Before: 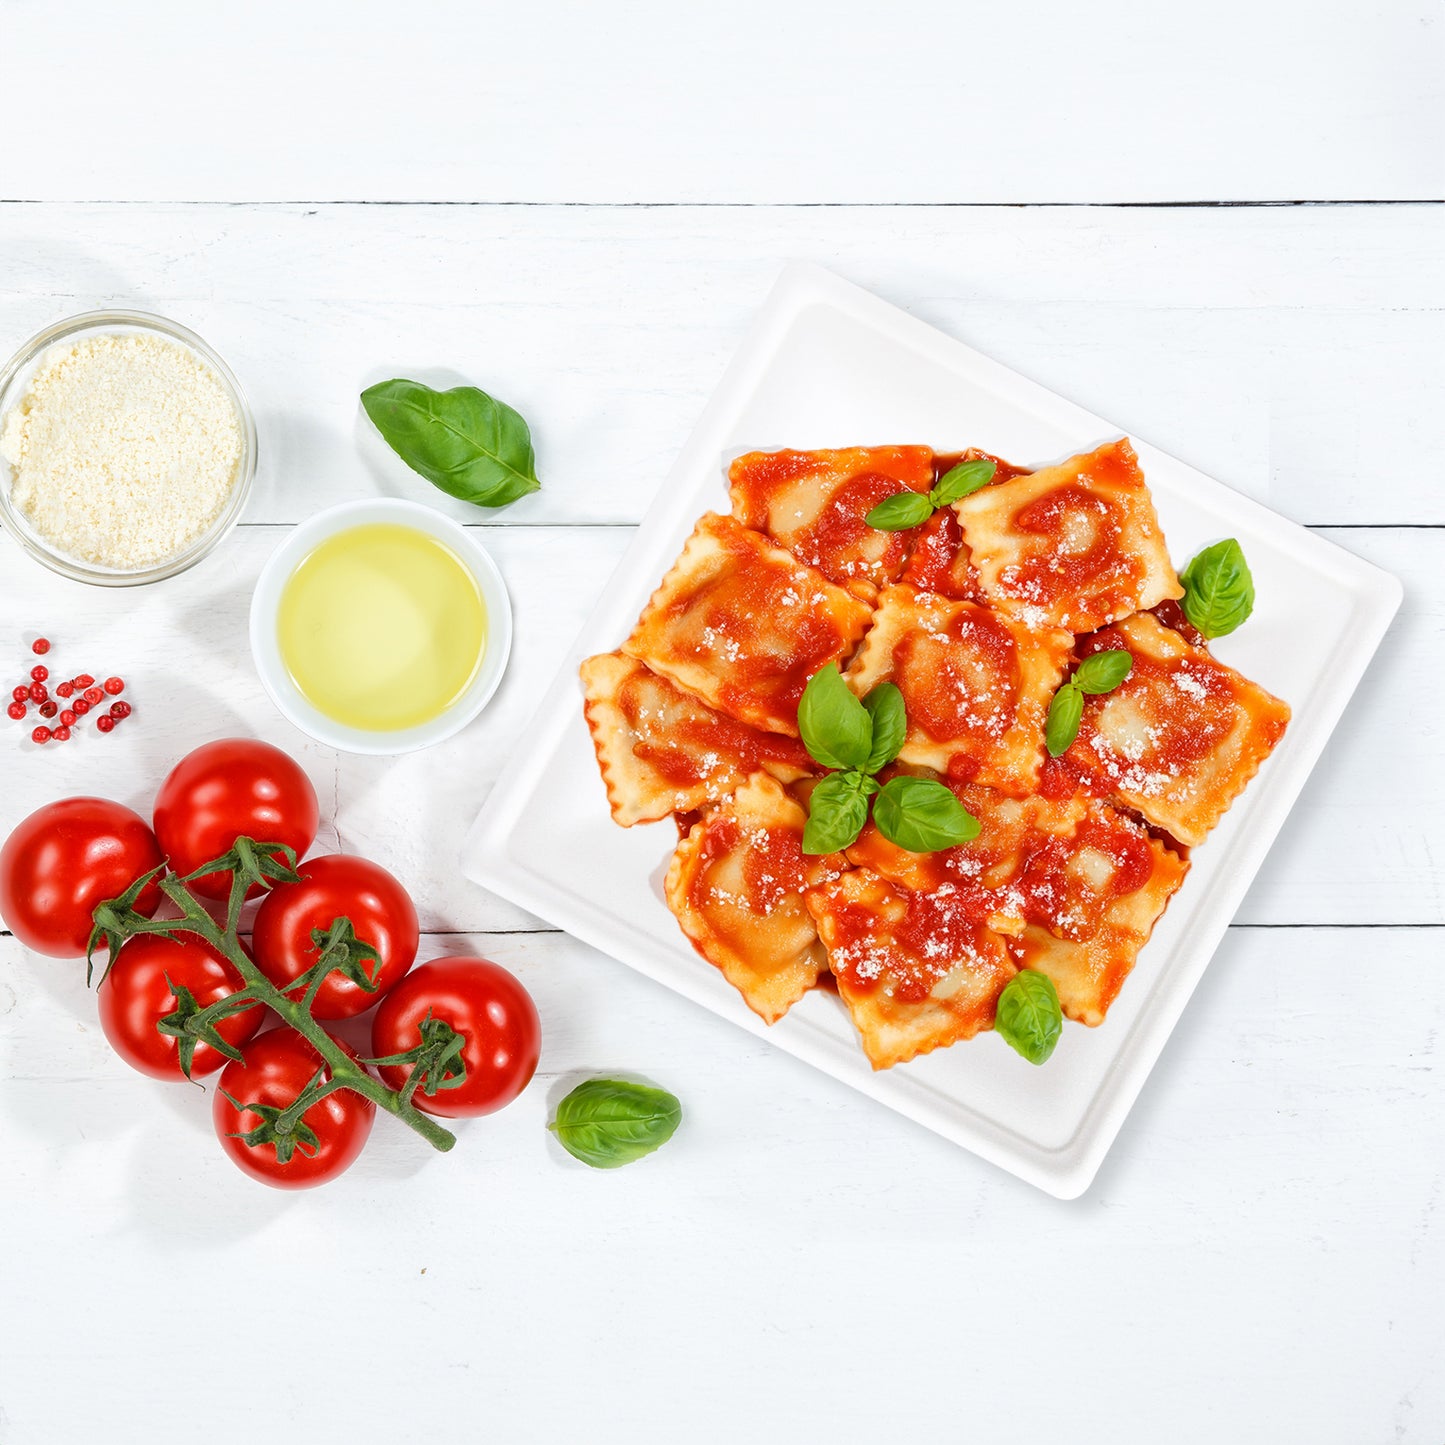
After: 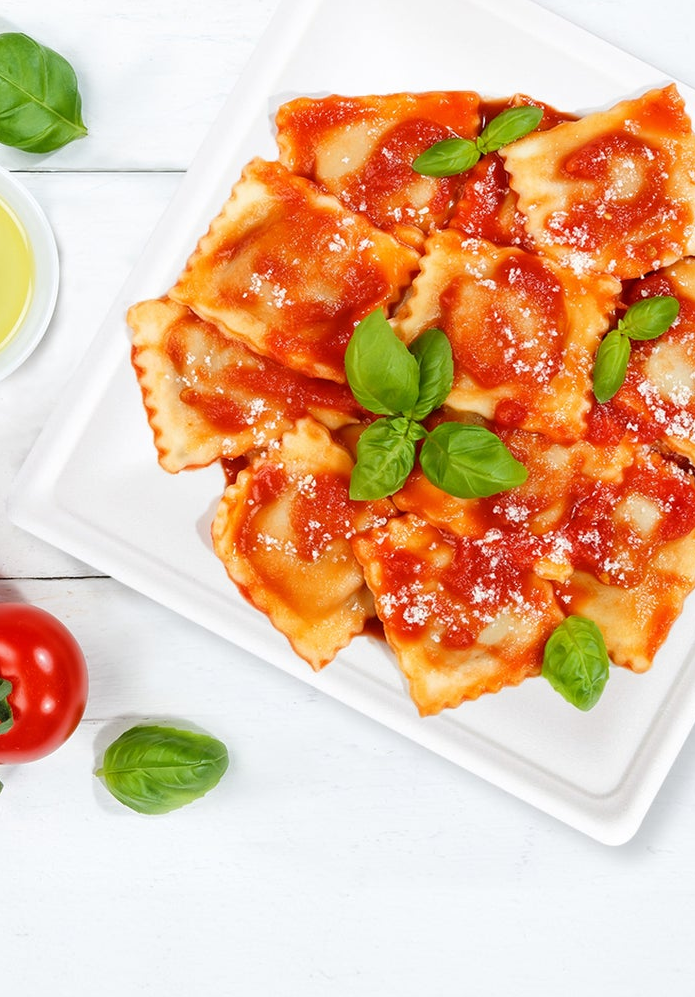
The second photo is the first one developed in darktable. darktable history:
crop: left 31.395%, top 24.55%, right 20.469%, bottom 6.391%
